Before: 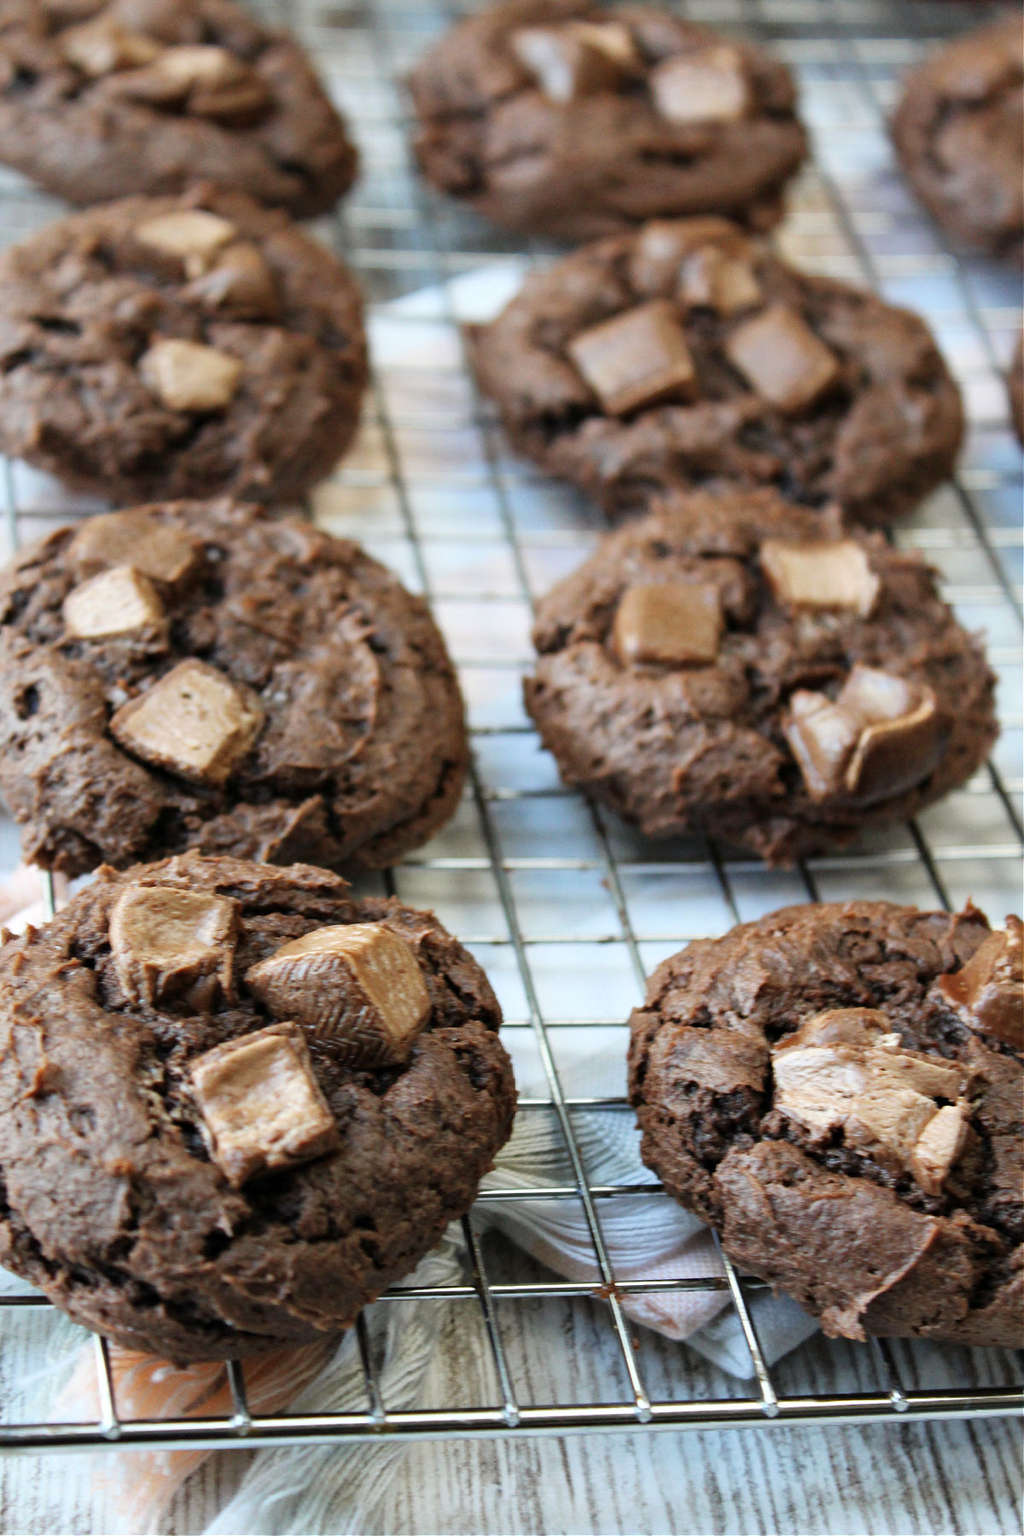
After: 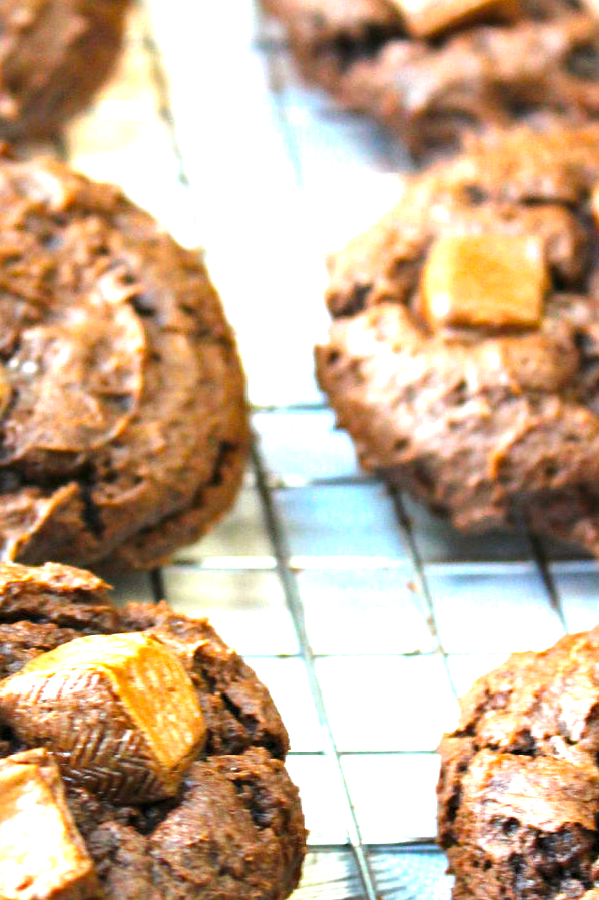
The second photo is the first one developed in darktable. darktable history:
crop: left 25%, top 25%, right 25%, bottom 25%
exposure: black level correction 0, exposure 1.6 EV, compensate exposure bias true, compensate highlight preservation false
color balance rgb: linear chroma grading › global chroma 15%, perceptual saturation grading › global saturation 30%
